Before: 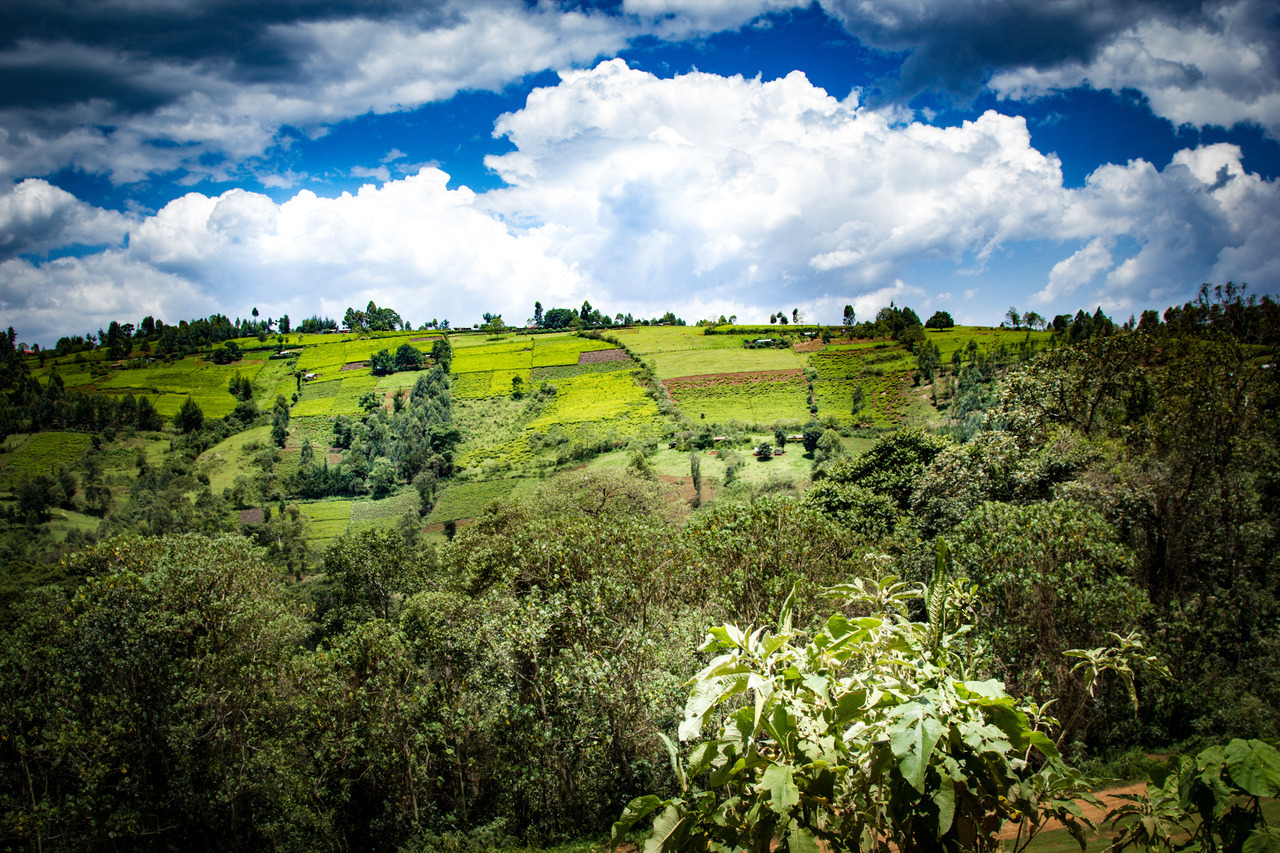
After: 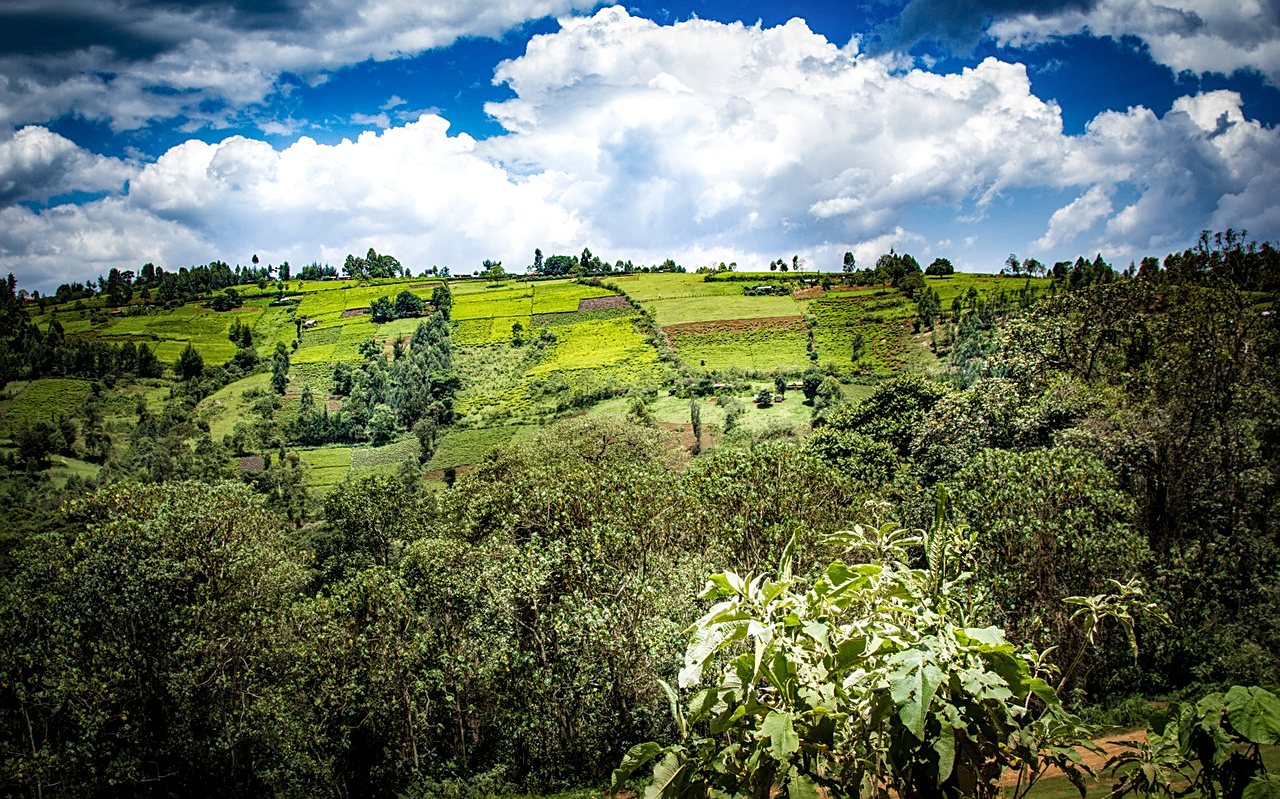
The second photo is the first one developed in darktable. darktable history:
sharpen: on, module defaults
local contrast: on, module defaults
crop and rotate: top 6.25%
